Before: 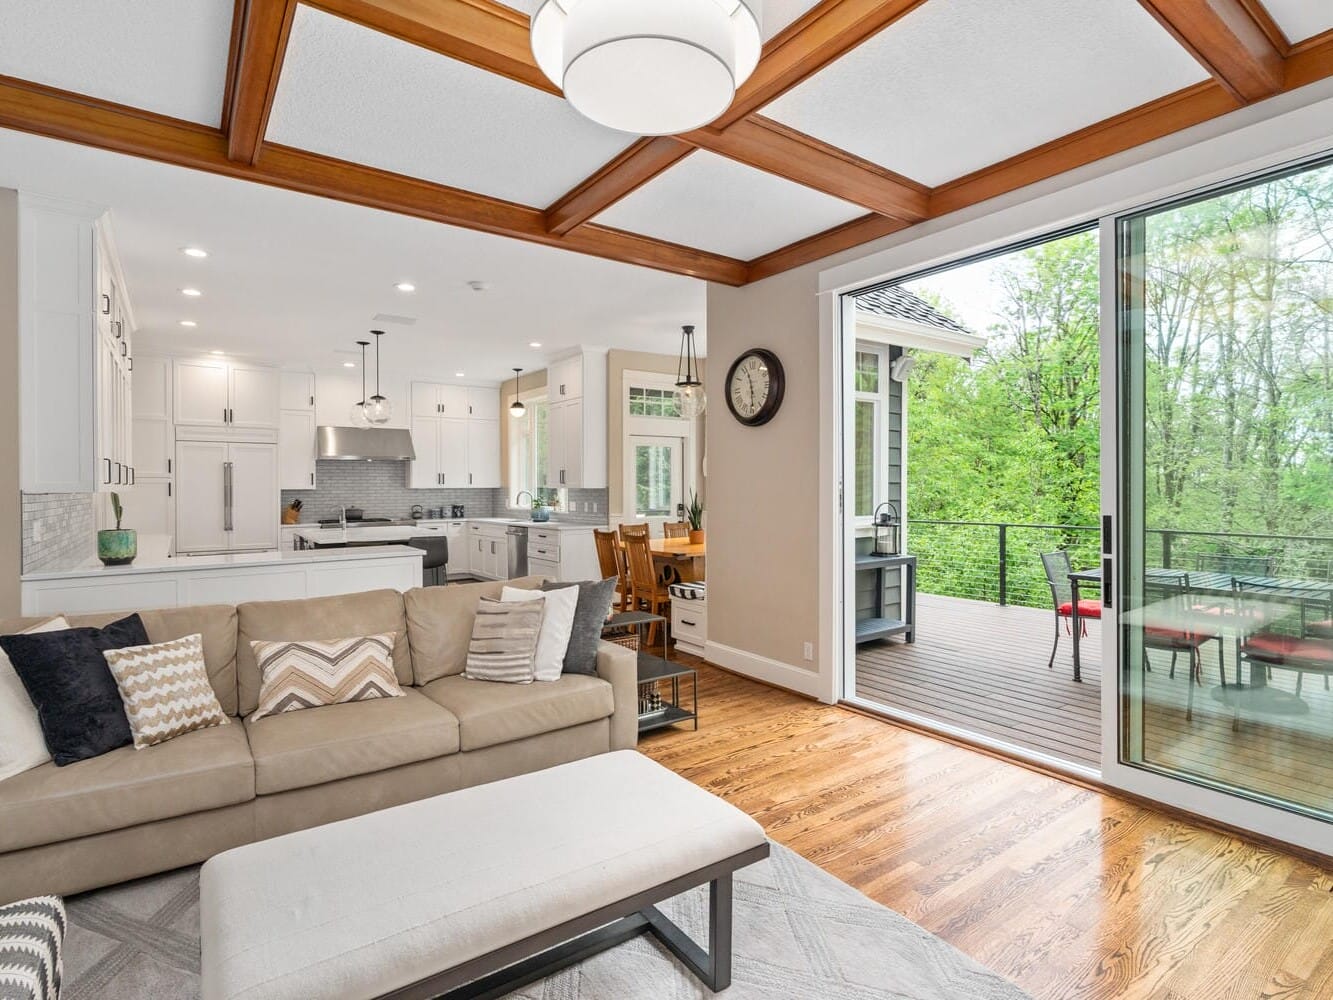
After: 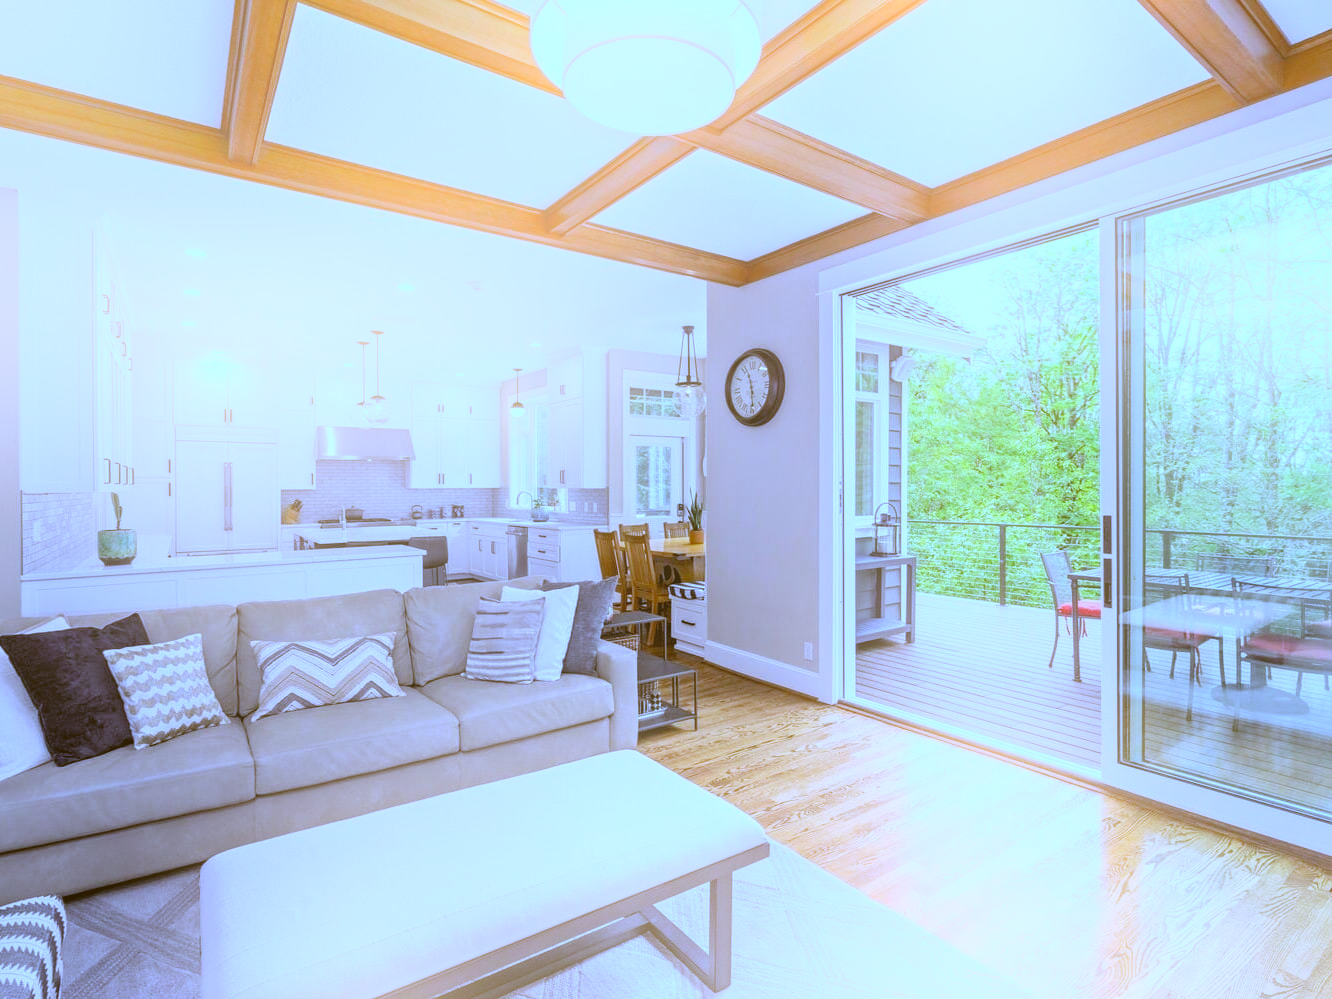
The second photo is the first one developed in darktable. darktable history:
rotate and perspective: automatic cropping original format, crop left 0, crop top 0
levels: levels [0.026, 0.507, 0.987]
white balance: red 0.766, blue 1.537
bloom: on, module defaults
color correction: highlights a* -0.482, highlights b* 0.161, shadows a* 4.66, shadows b* 20.72
